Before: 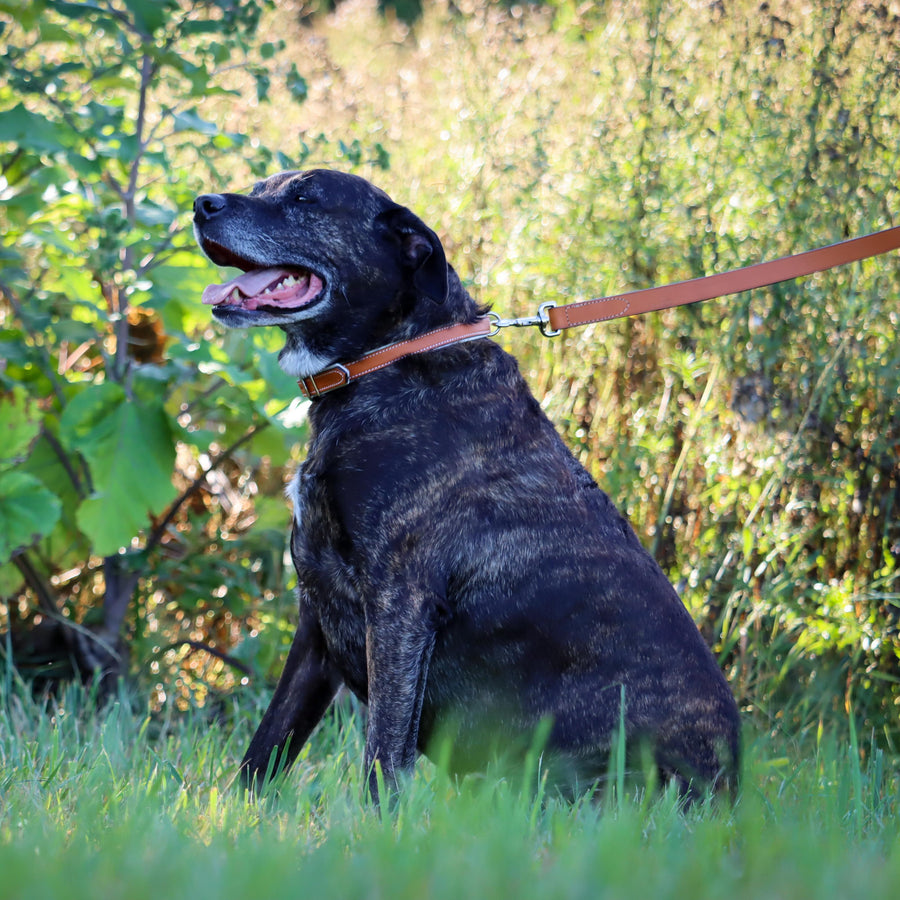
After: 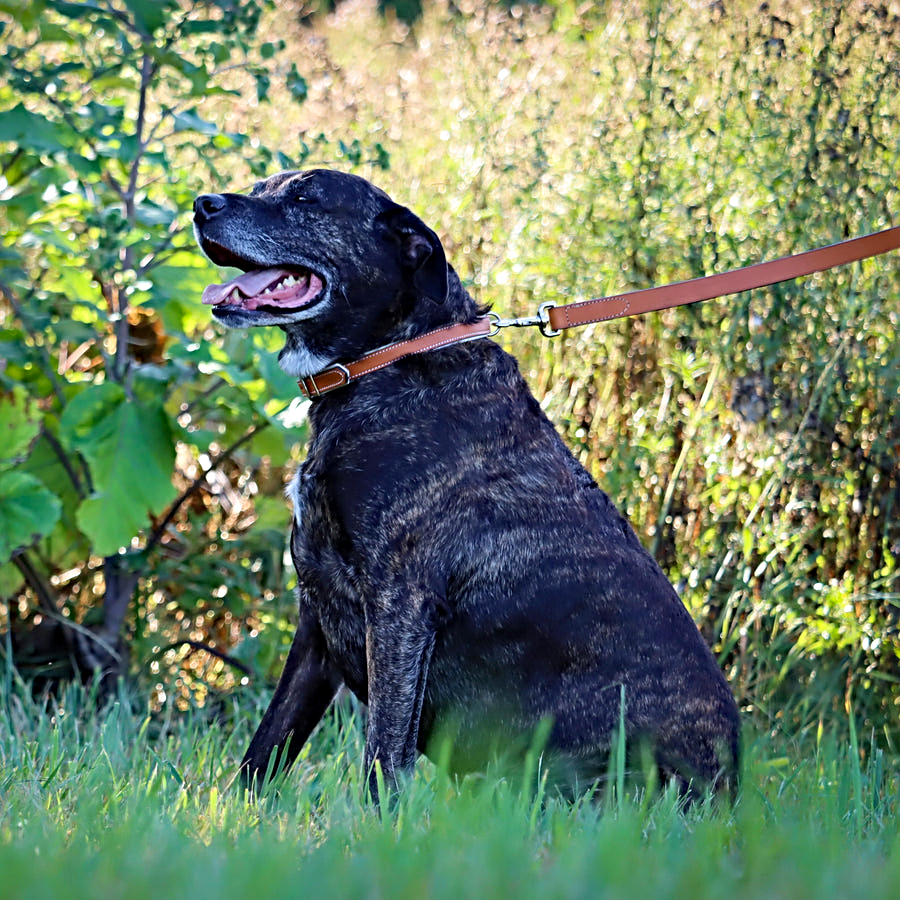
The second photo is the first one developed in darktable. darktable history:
sharpen: radius 4
haze removal: compatibility mode true, adaptive false
